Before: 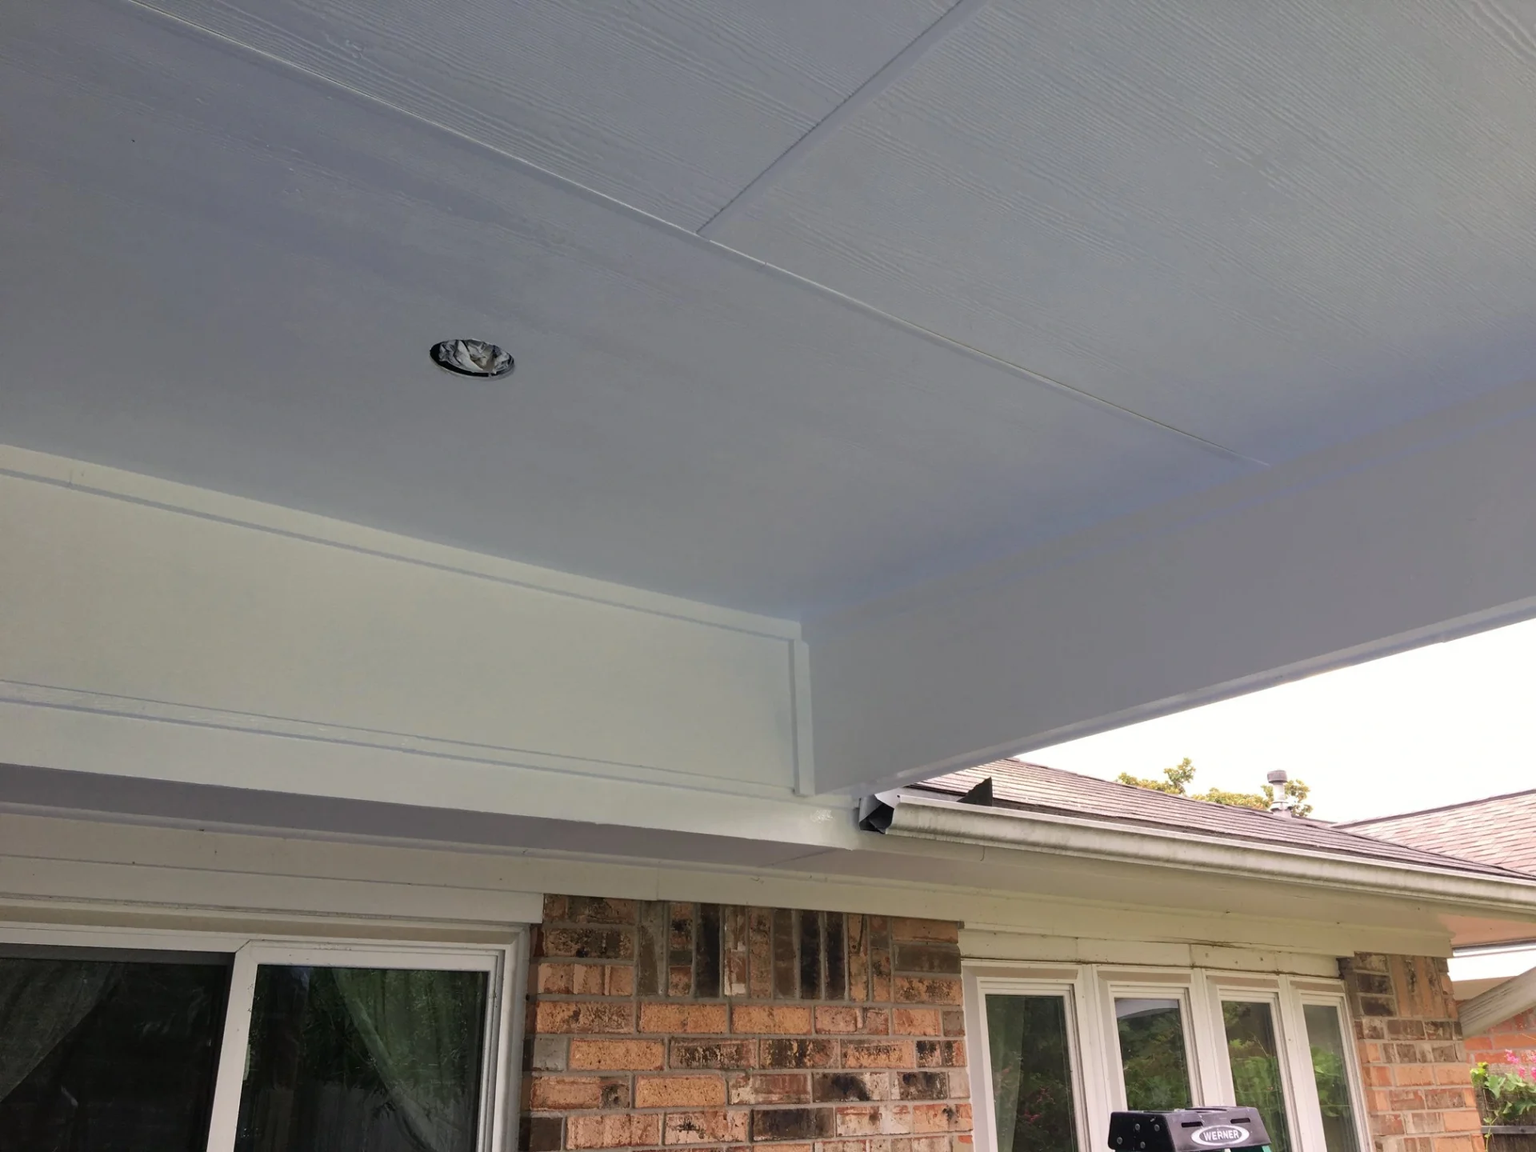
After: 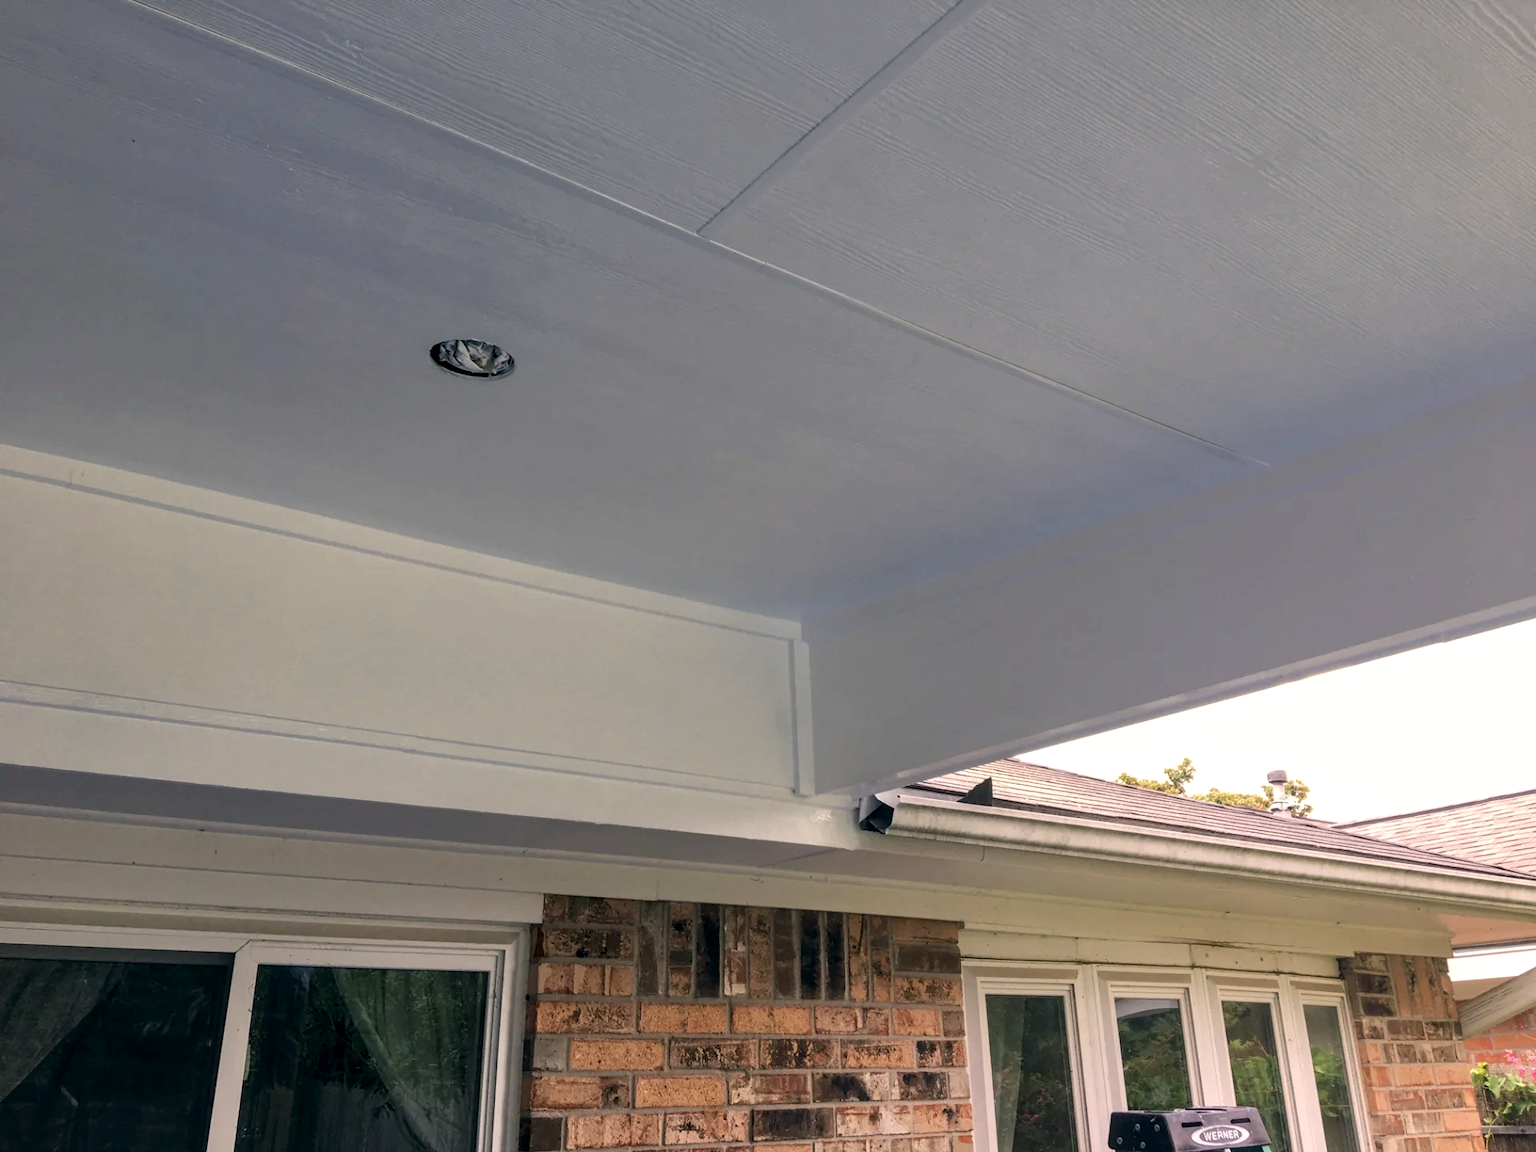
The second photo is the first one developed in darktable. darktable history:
local contrast: detail 130%
color correction: highlights a* 5.38, highlights b* 5.3, shadows a* -4.26, shadows b* -5.11
